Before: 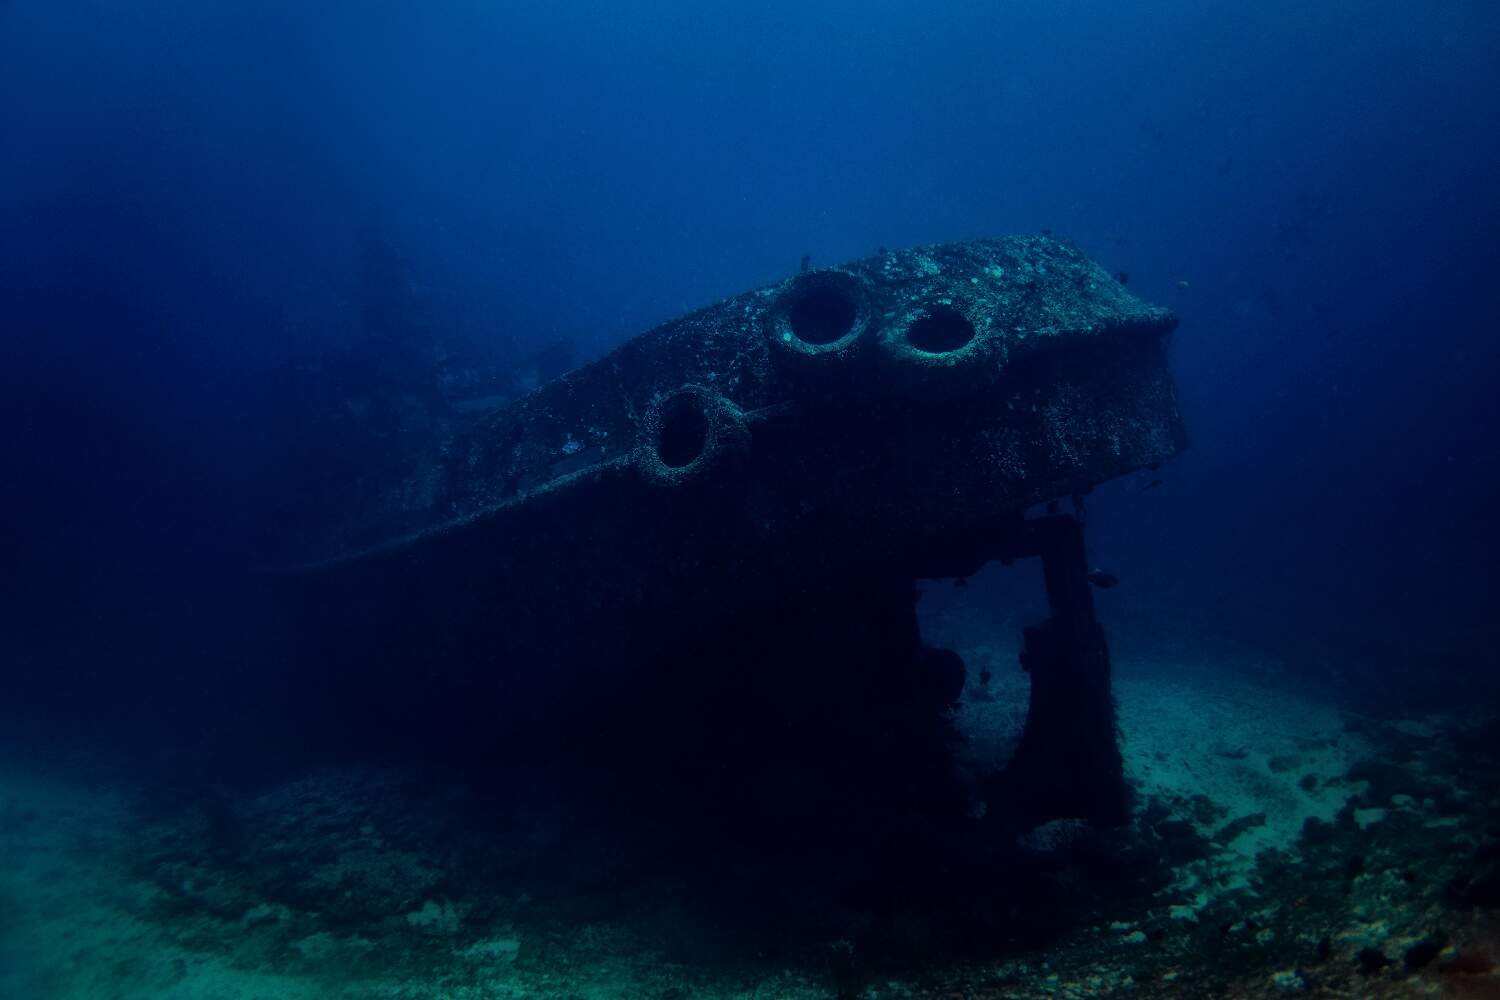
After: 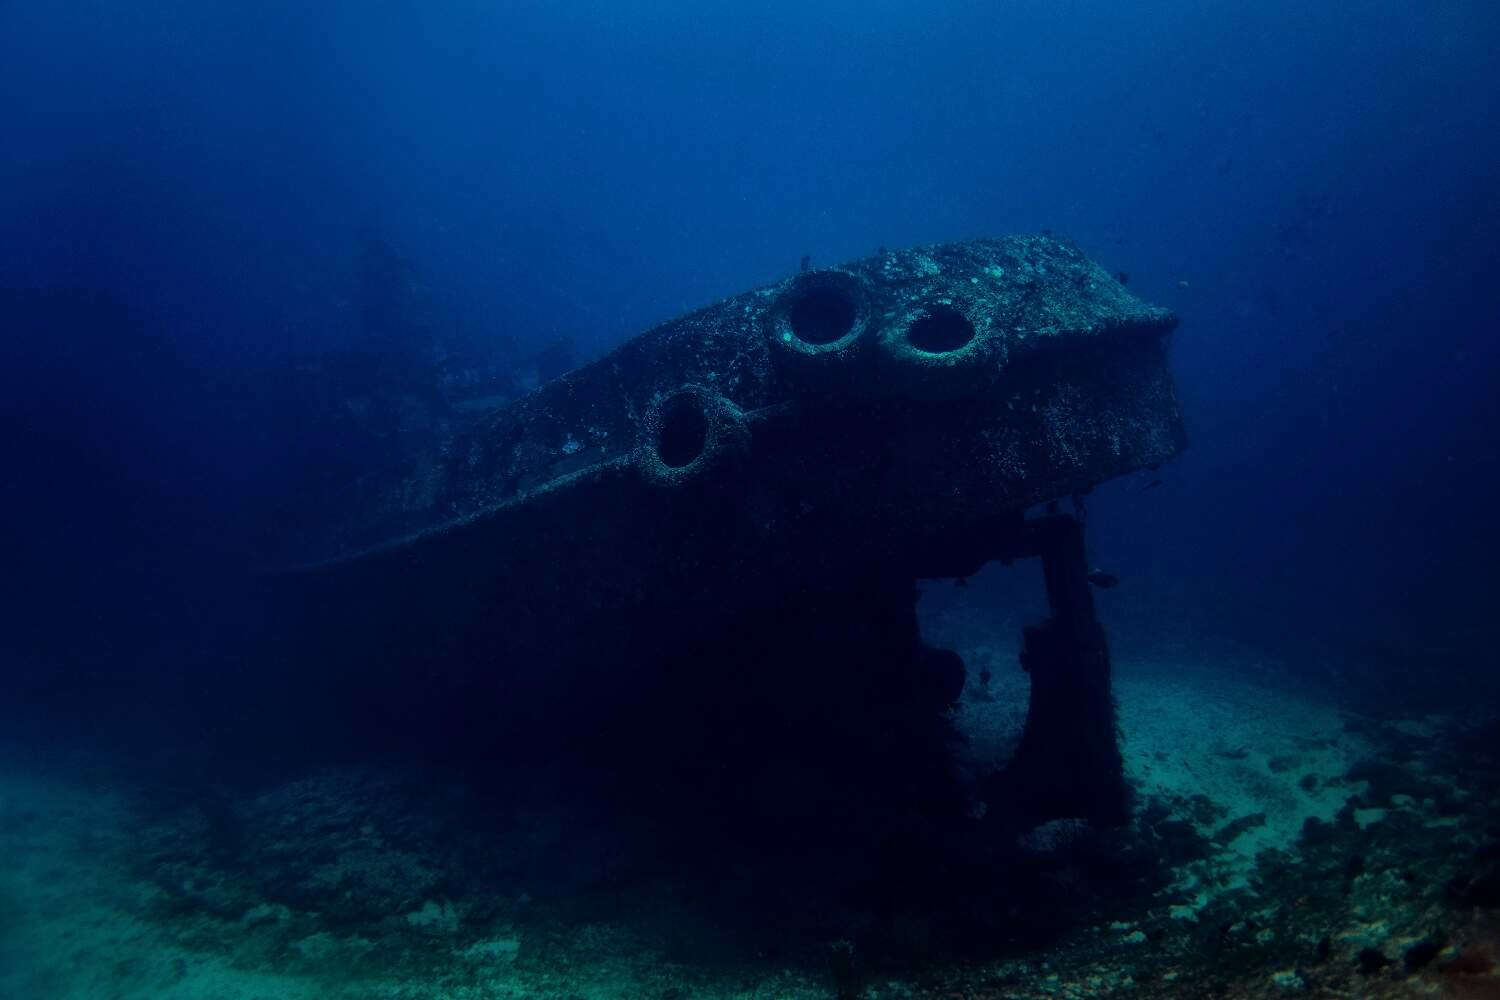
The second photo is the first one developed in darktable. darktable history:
exposure: exposure 0.151 EV, compensate exposure bias true, compensate highlight preservation false
